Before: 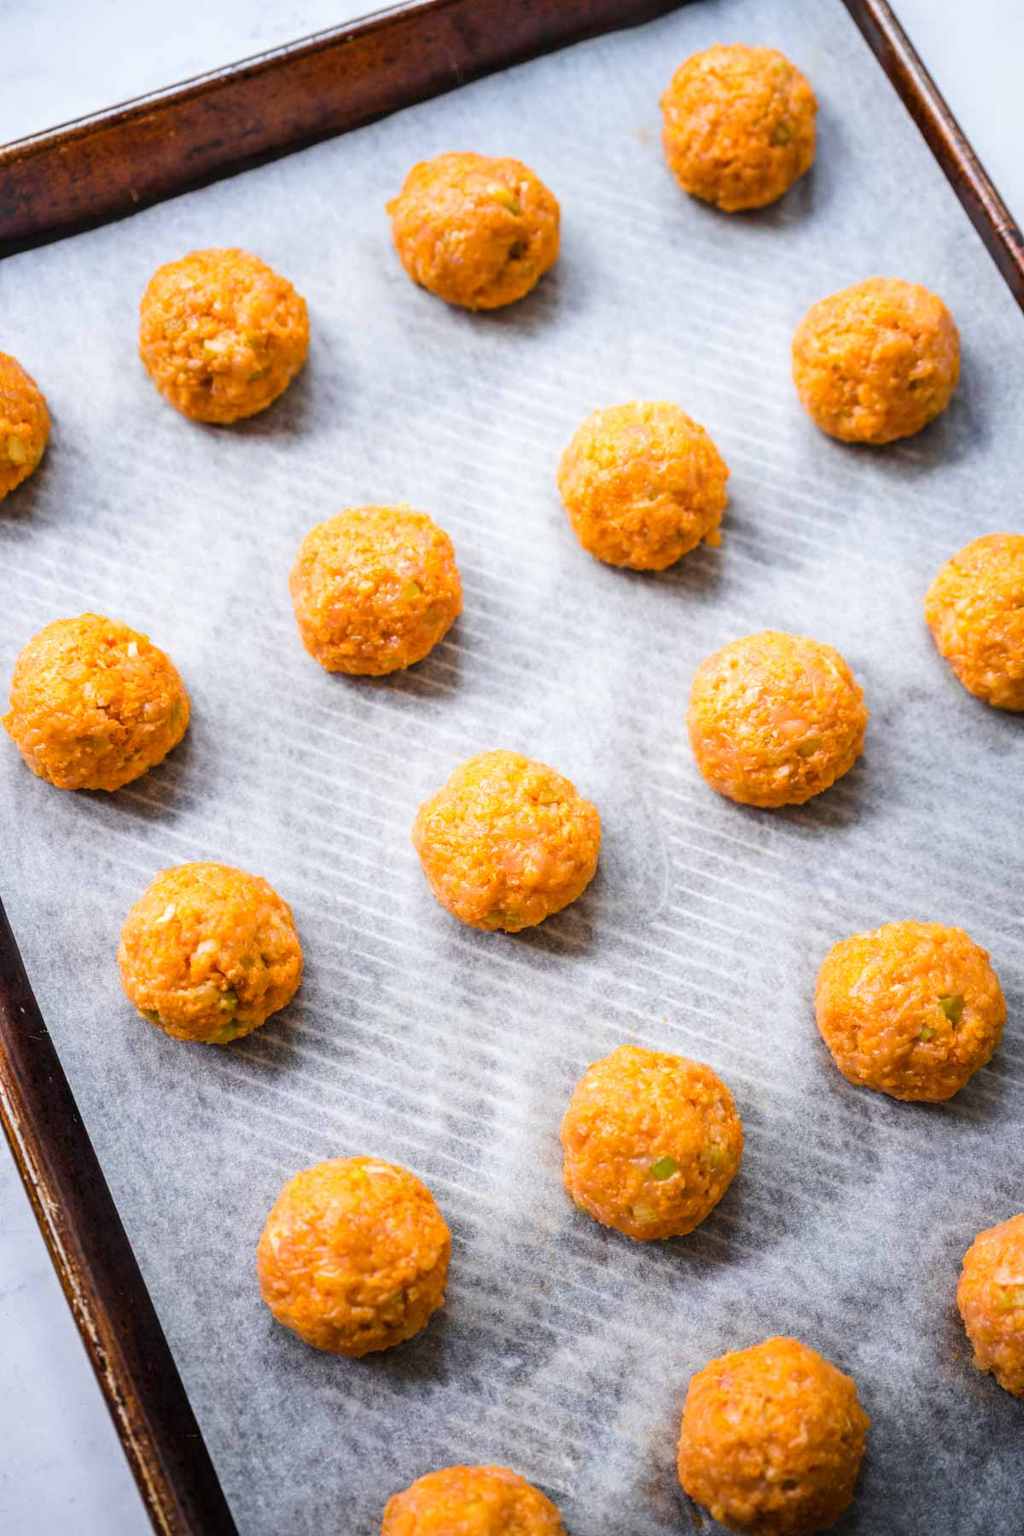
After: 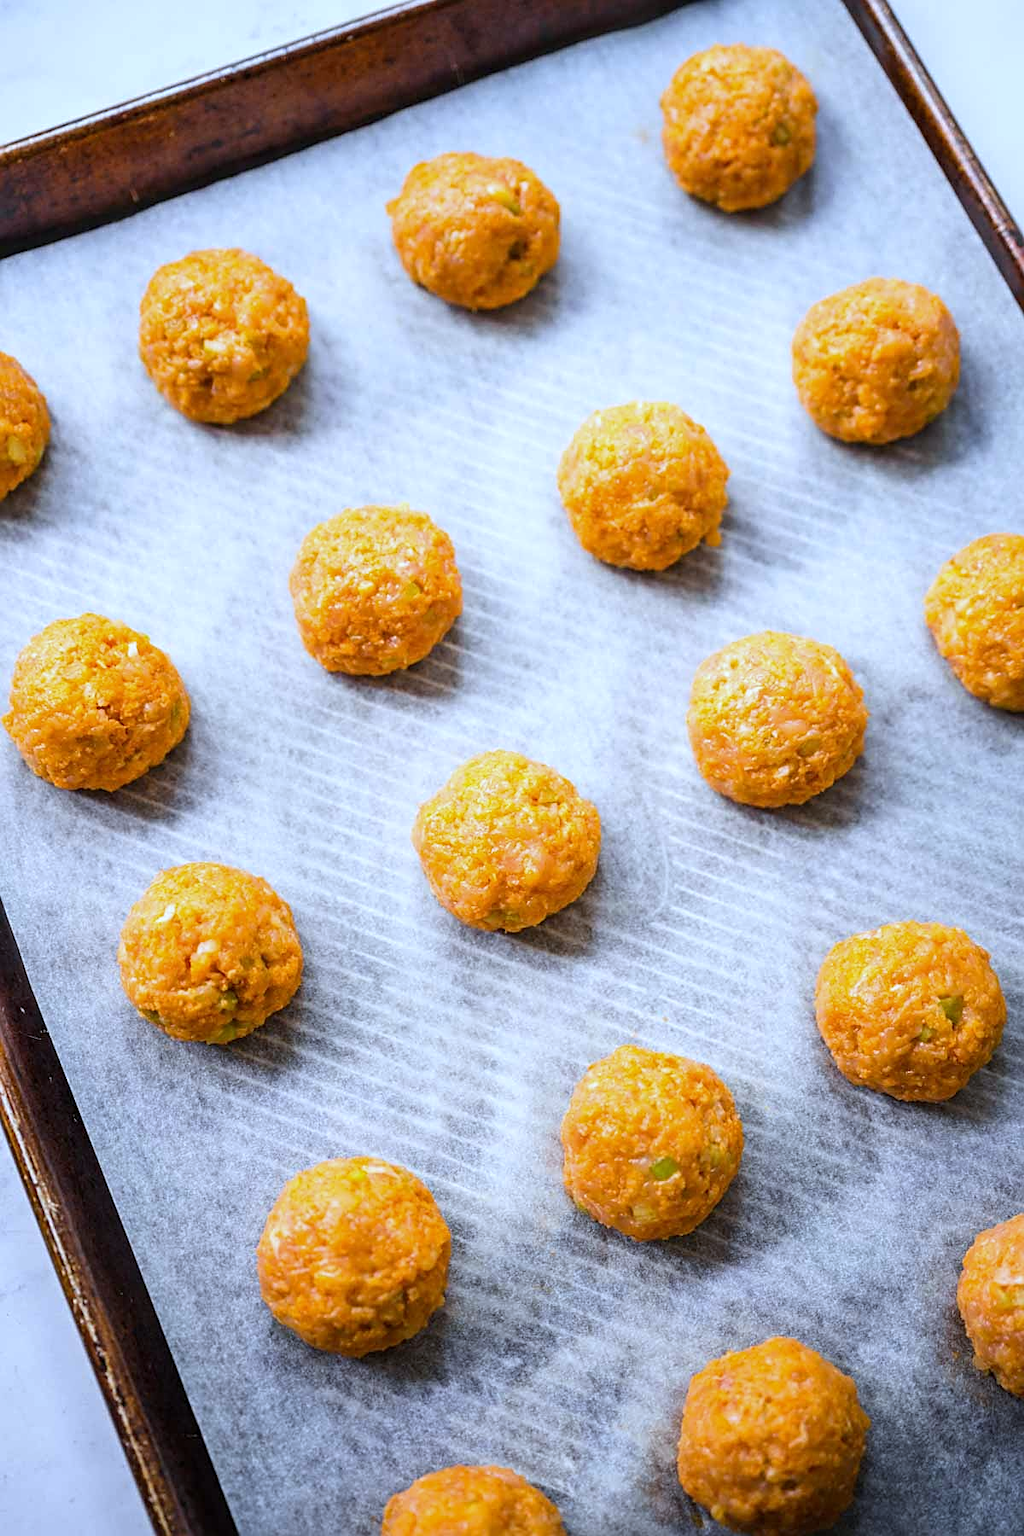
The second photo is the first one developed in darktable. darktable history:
white balance: red 0.924, blue 1.095
sharpen: on, module defaults
